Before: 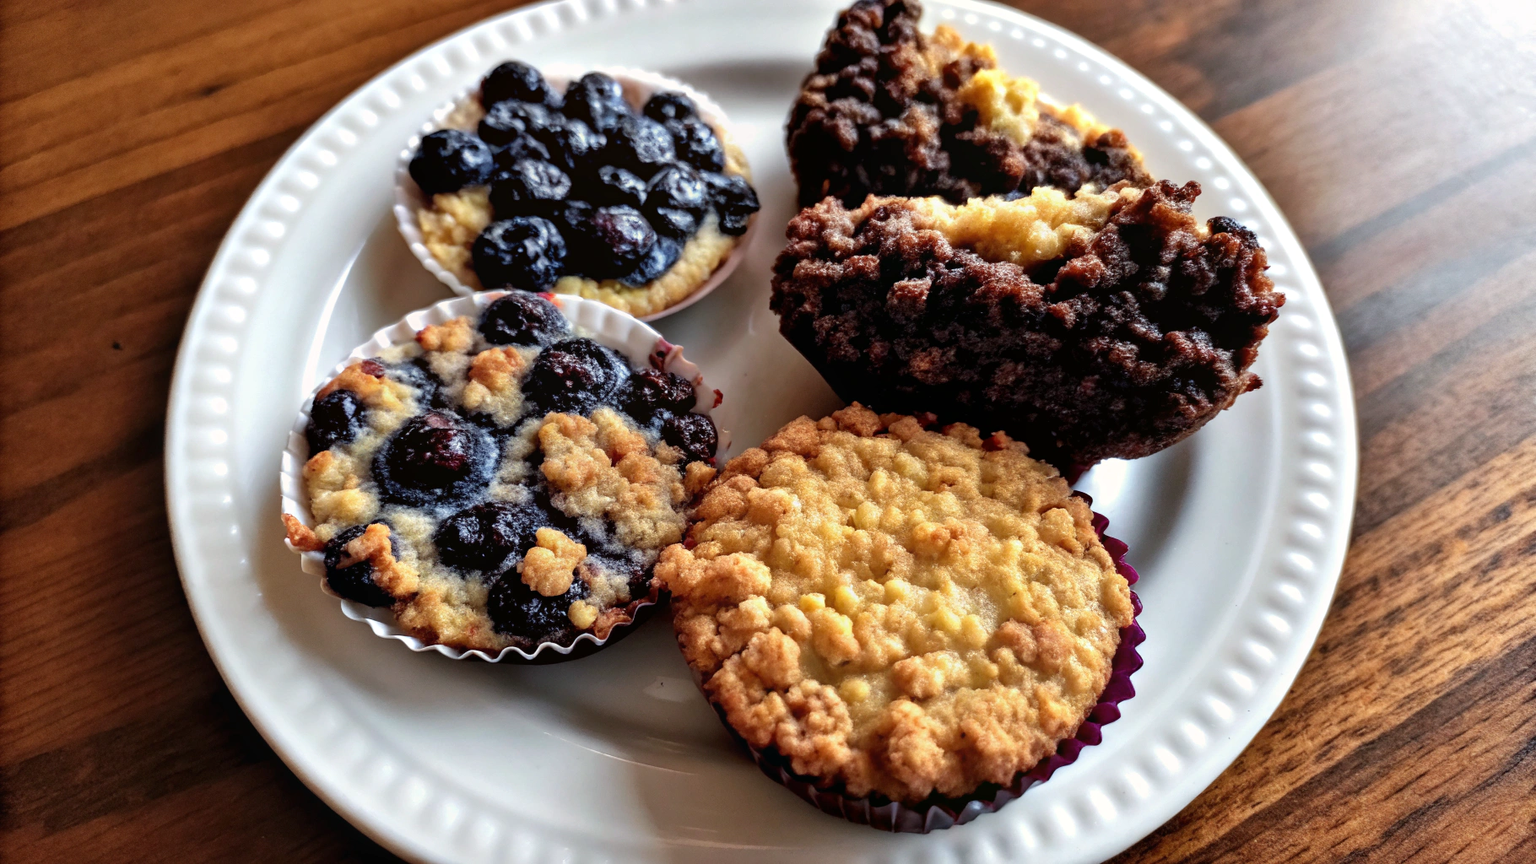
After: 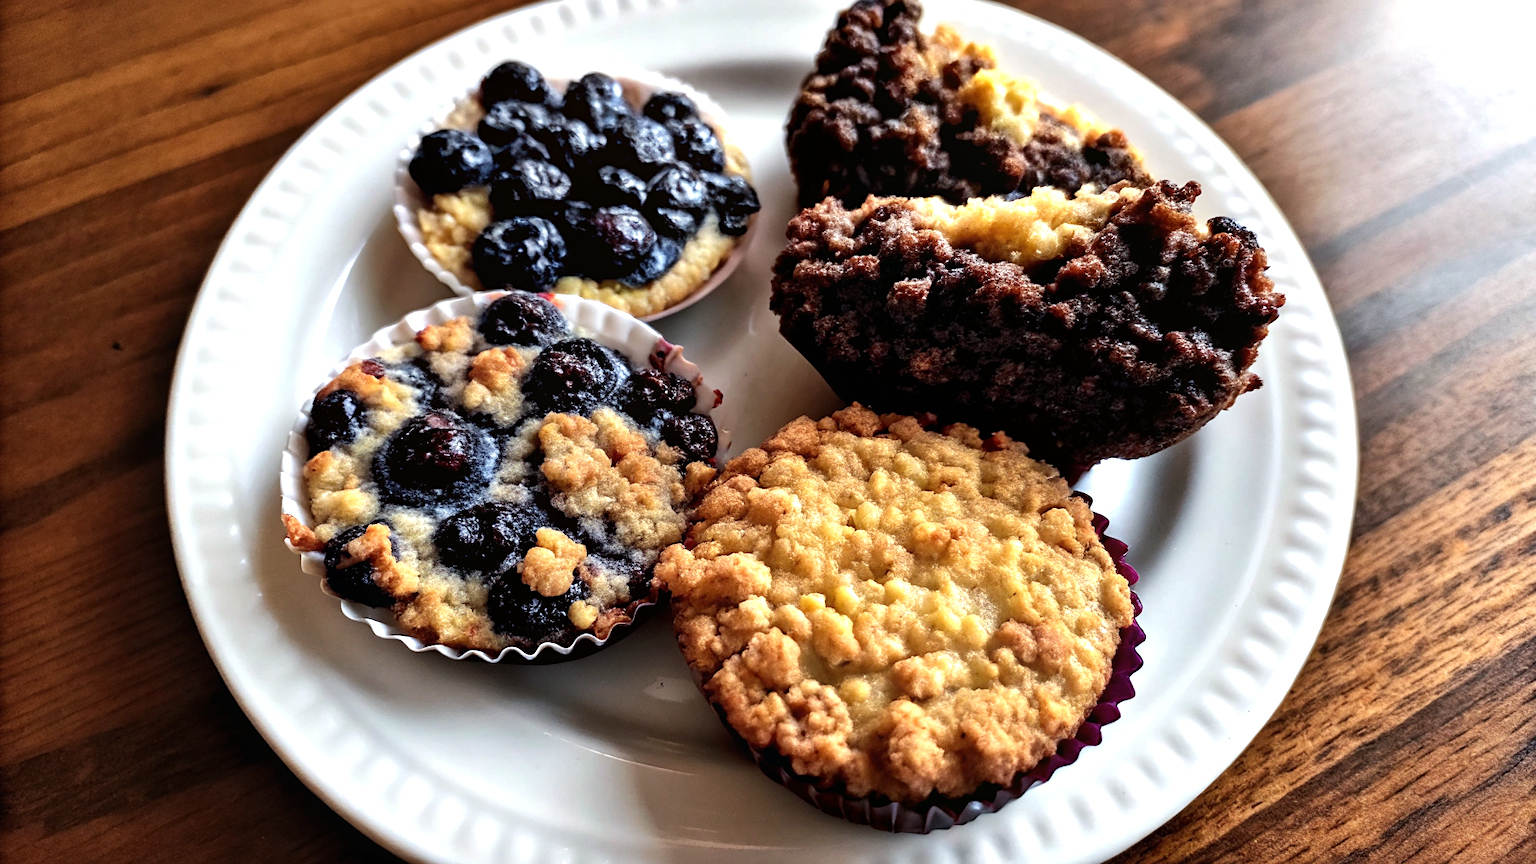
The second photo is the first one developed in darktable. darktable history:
sharpen: amount 0.2
tone equalizer: -8 EV -0.417 EV, -7 EV -0.389 EV, -6 EV -0.333 EV, -5 EV -0.222 EV, -3 EV 0.222 EV, -2 EV 0.333 EV, -1 EV 0.389 EV, +0 EV 0.417 EV, edges refinement/feathering 500, mask exposure compensation -1.57 EV, preserve details no
